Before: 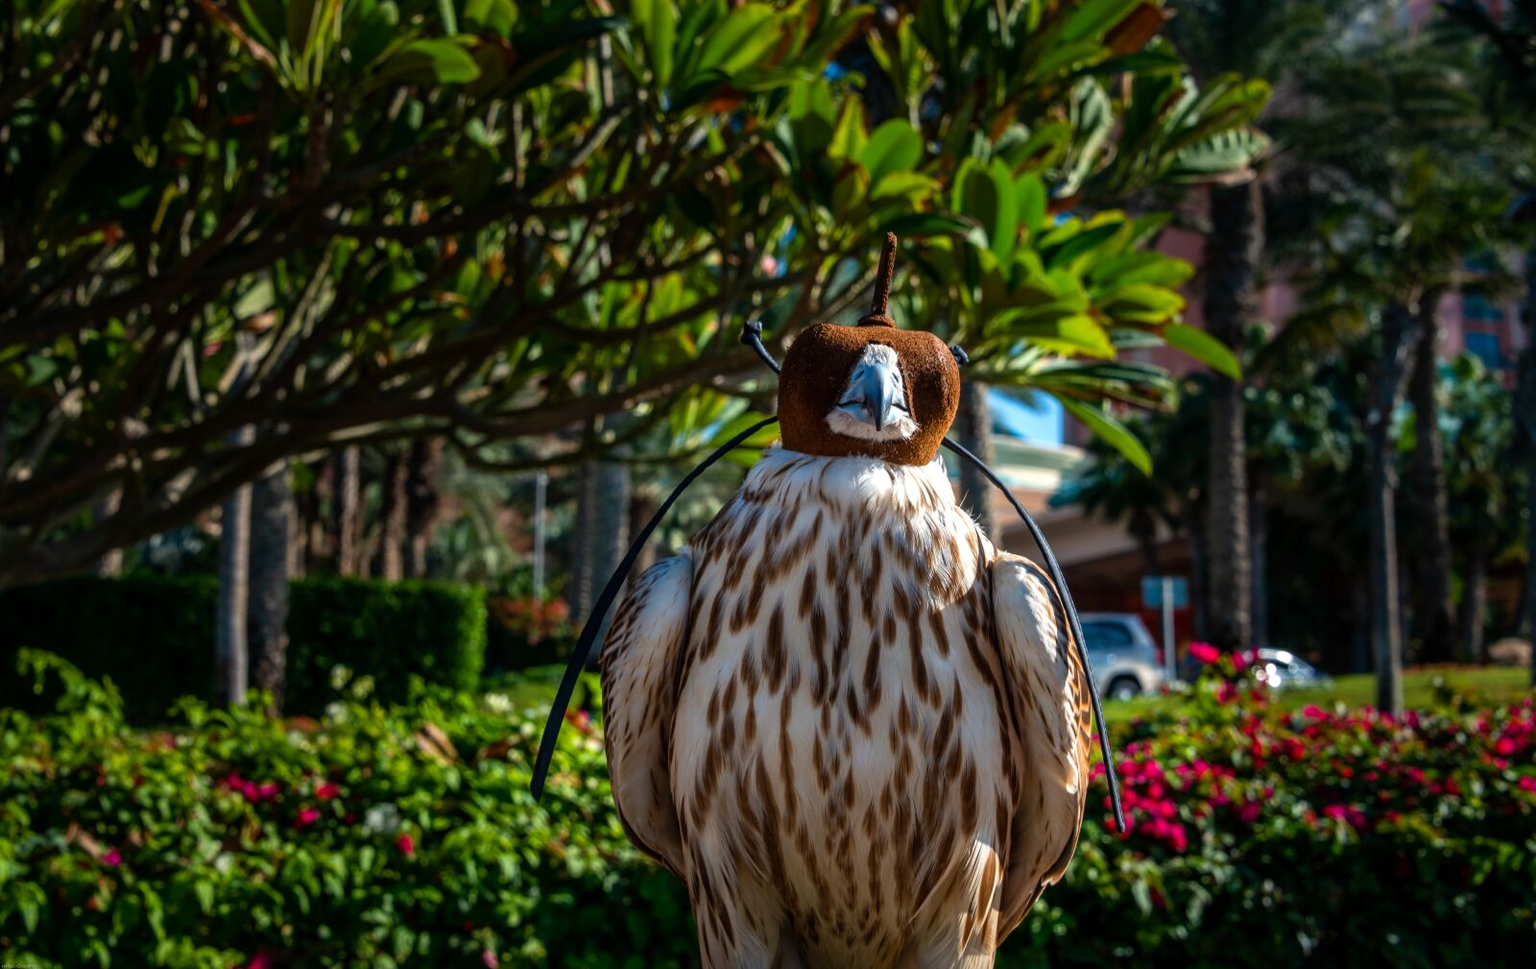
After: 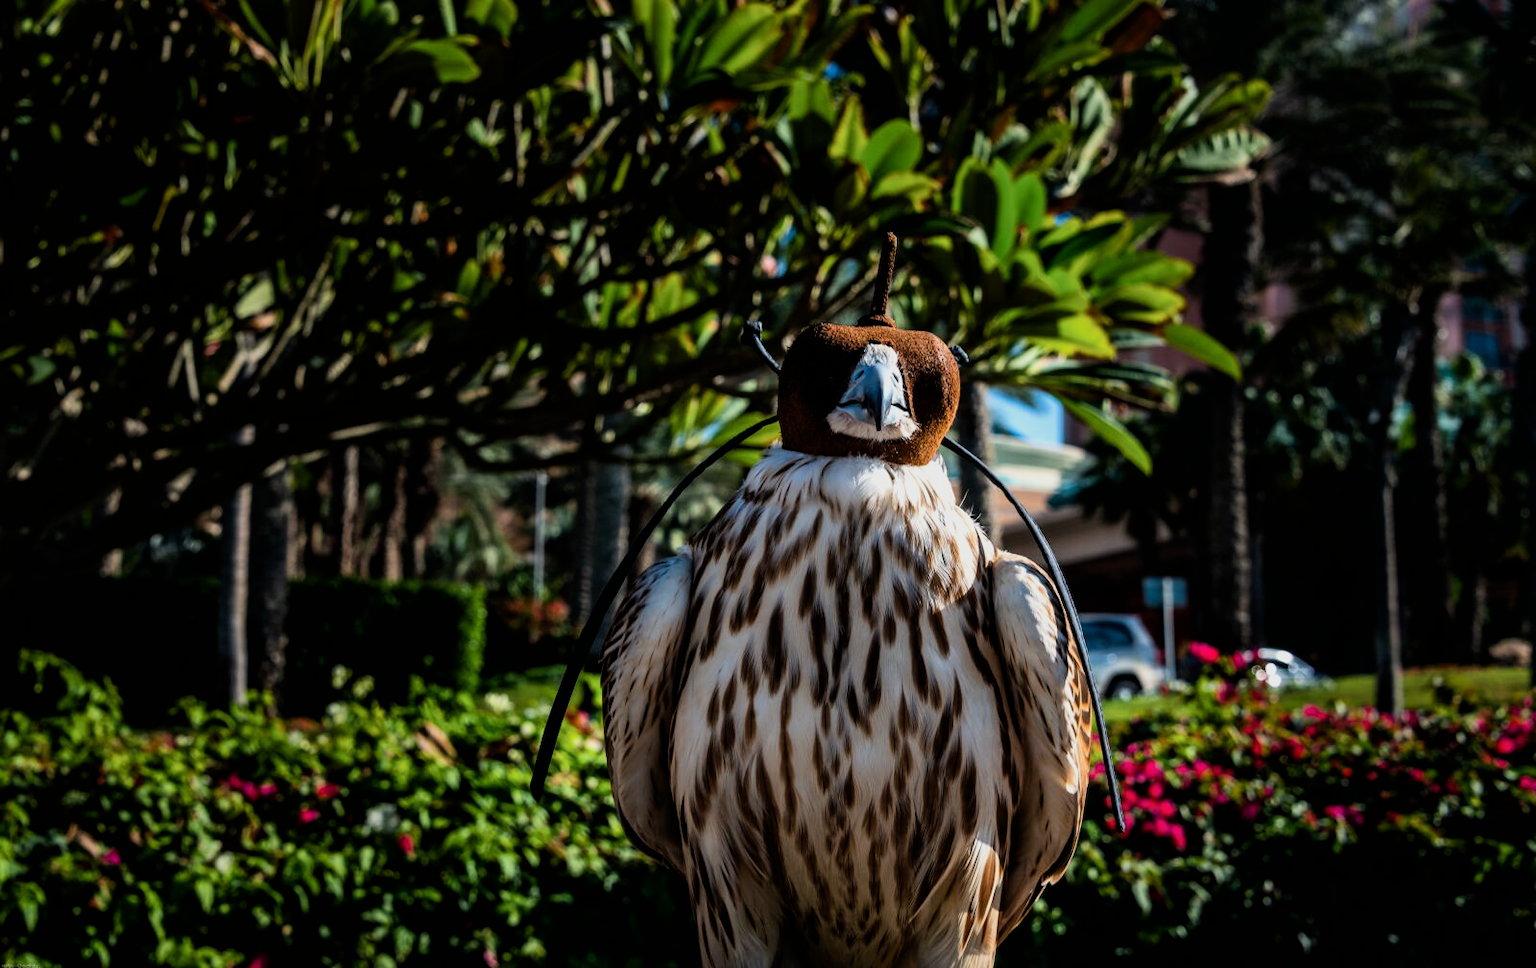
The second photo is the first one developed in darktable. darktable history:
filmic rgb: black relative exposure -7.97 EV, white relative exposure 4.05 EV, threshold 3.05 EV, hardness 4.19, contrast 1.371, enable highlight reconstruction true
